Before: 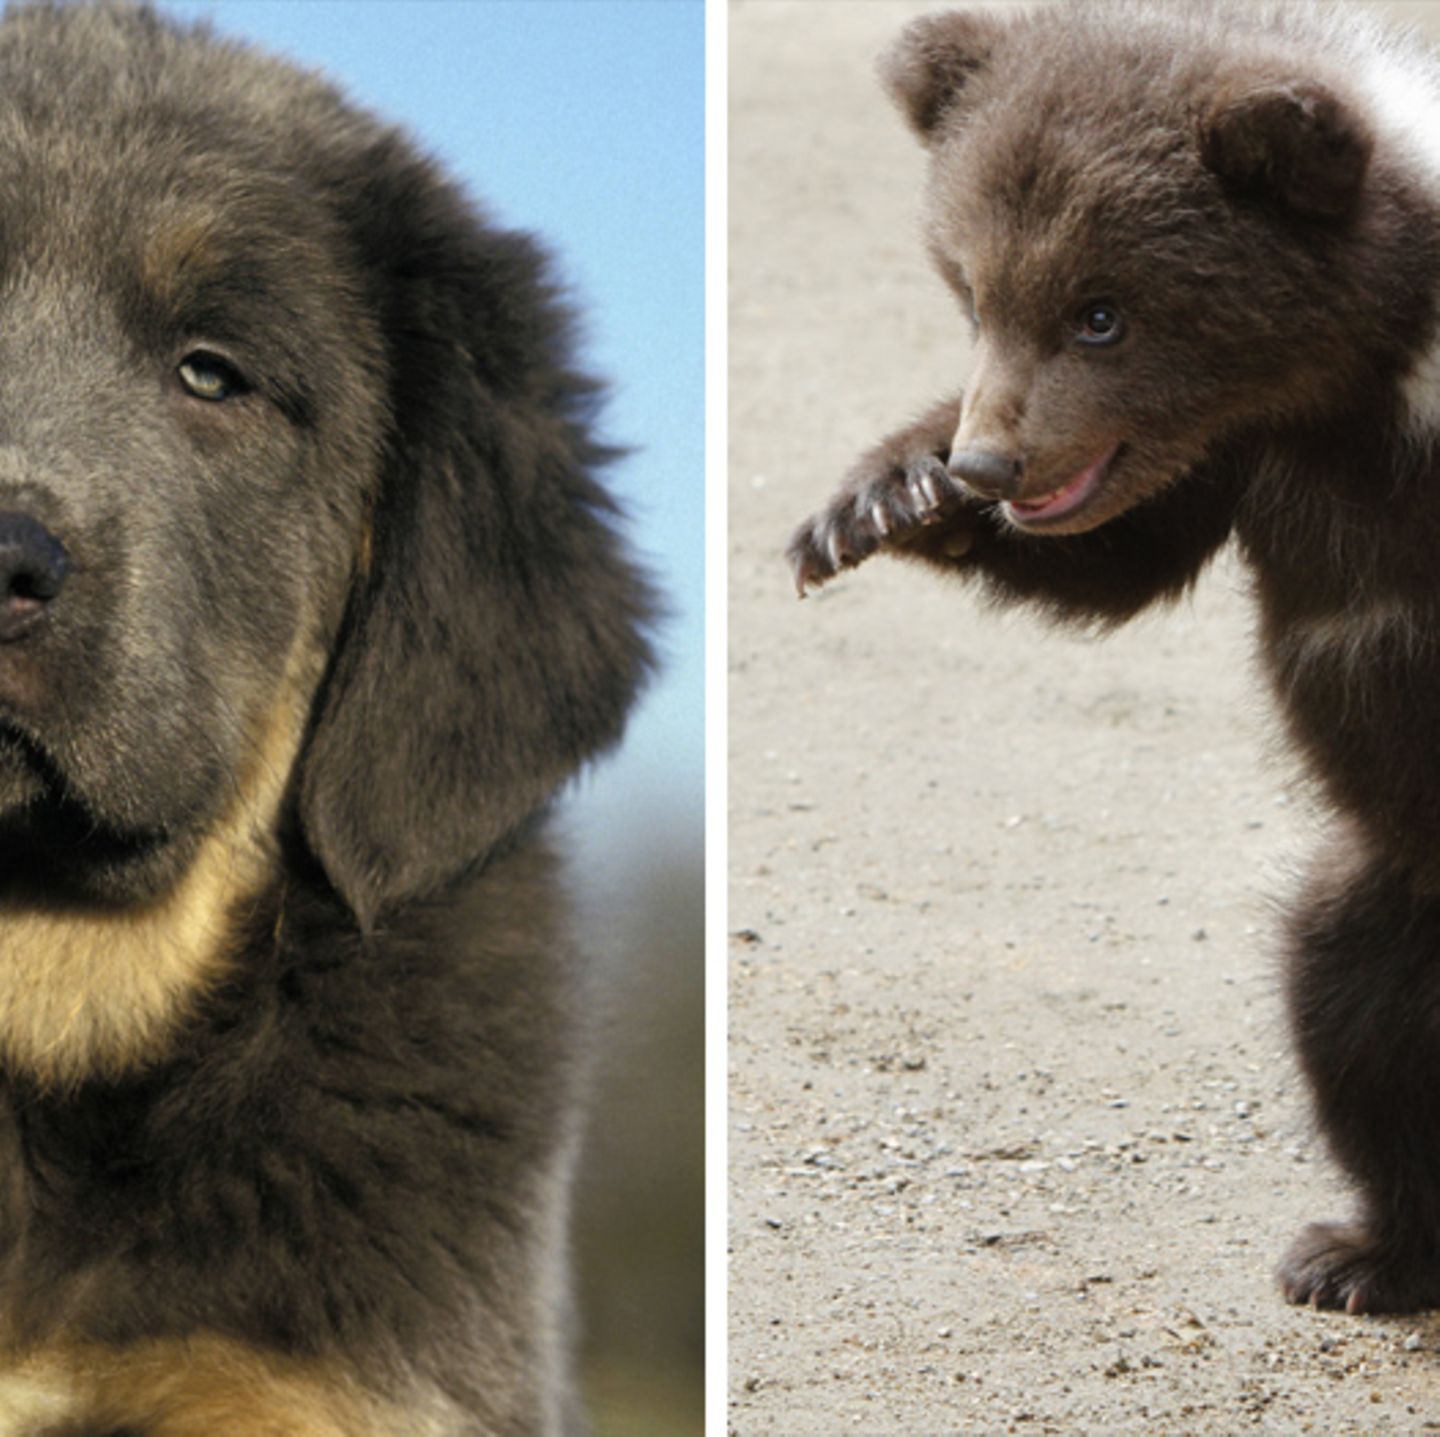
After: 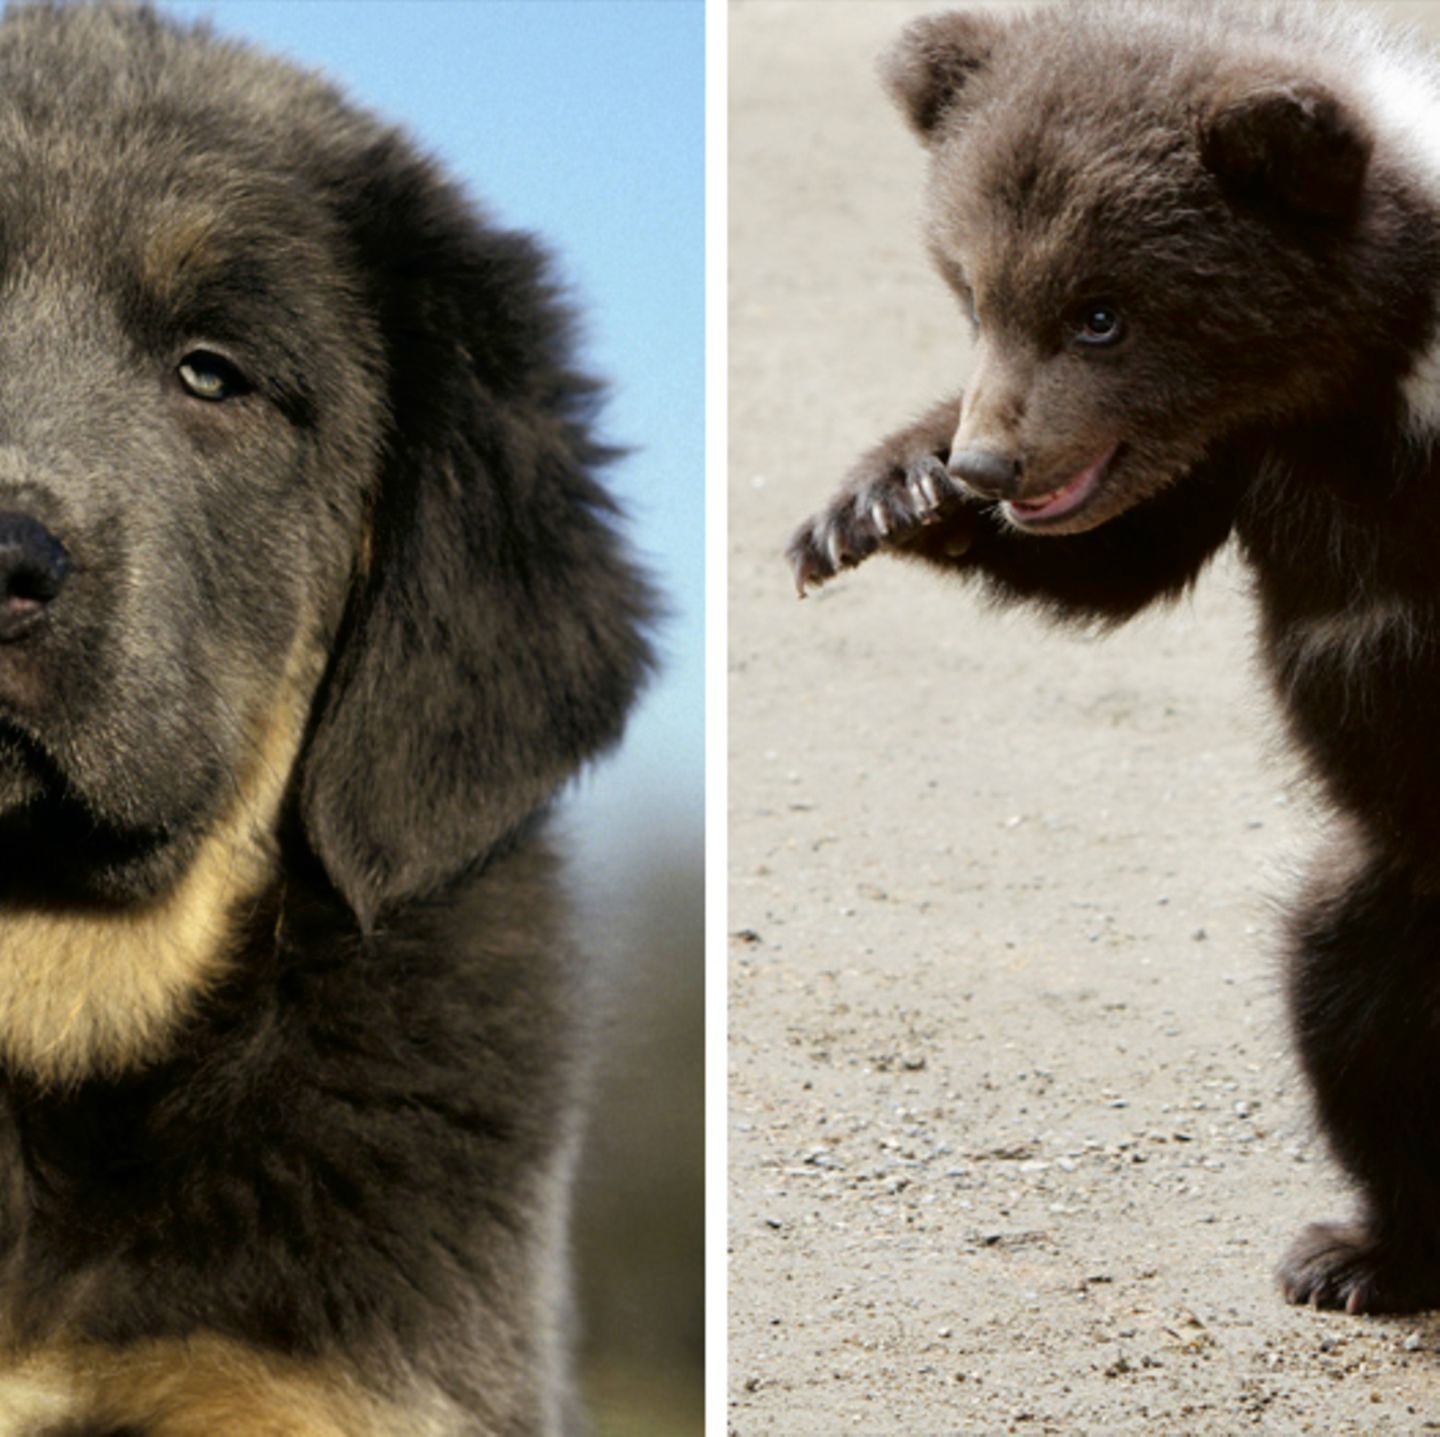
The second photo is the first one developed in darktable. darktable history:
tone curve: curves: ch0 [(0, 0) (0.003, 0.003) (0.011, 0.003) (0.025, 0.007) (0.044, 0.014) (0.069, 0.02) (0.1, 0.03) (0.136, 0.054) (0.177, 0.099) (0.224, 0.156) (0.277, 0.227) (0.335, 0.302) (0.399, 0.375) (0.468, 0.456) (0.543, 0.54) (0.623, 0.625) (0.709, 0.717) (0.801, 0.807) (0.898, 0.895) (1, 1)], color space Lab, independent channels, preserve colors none
